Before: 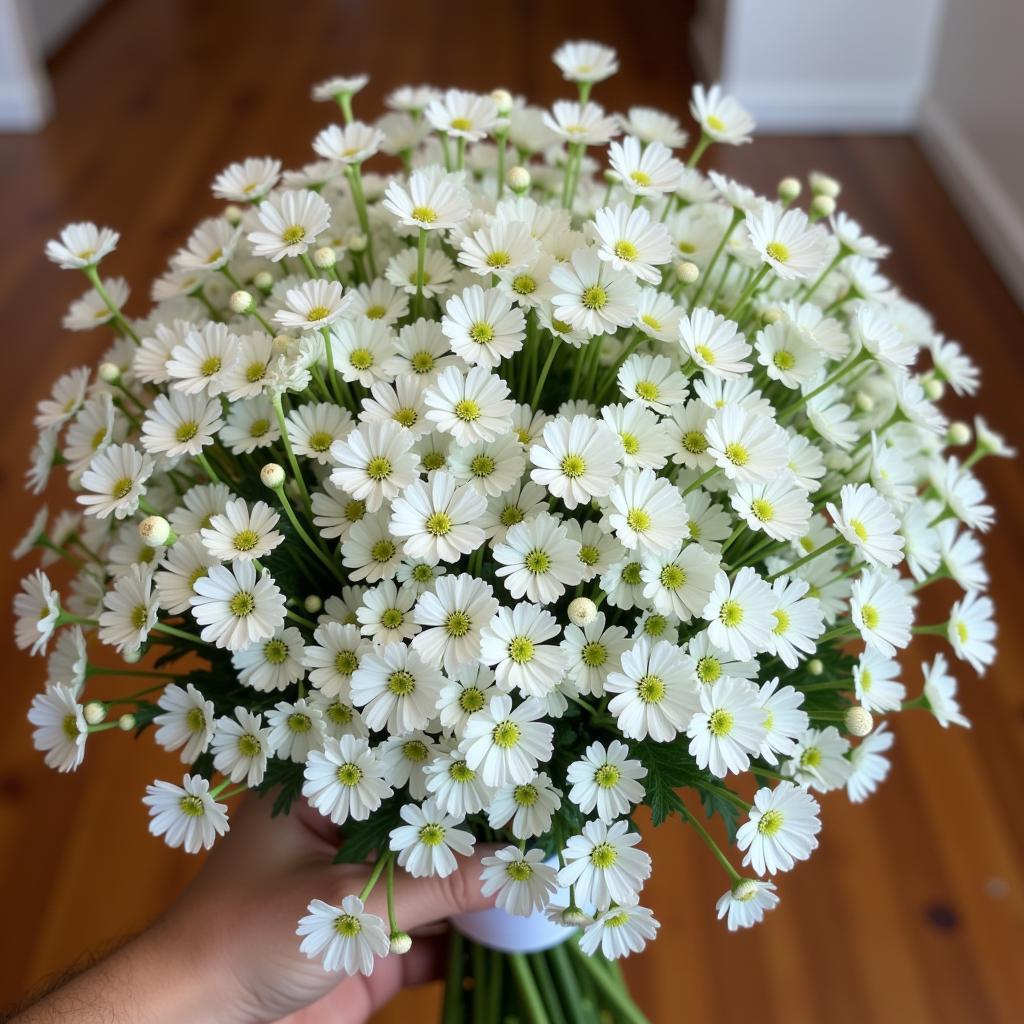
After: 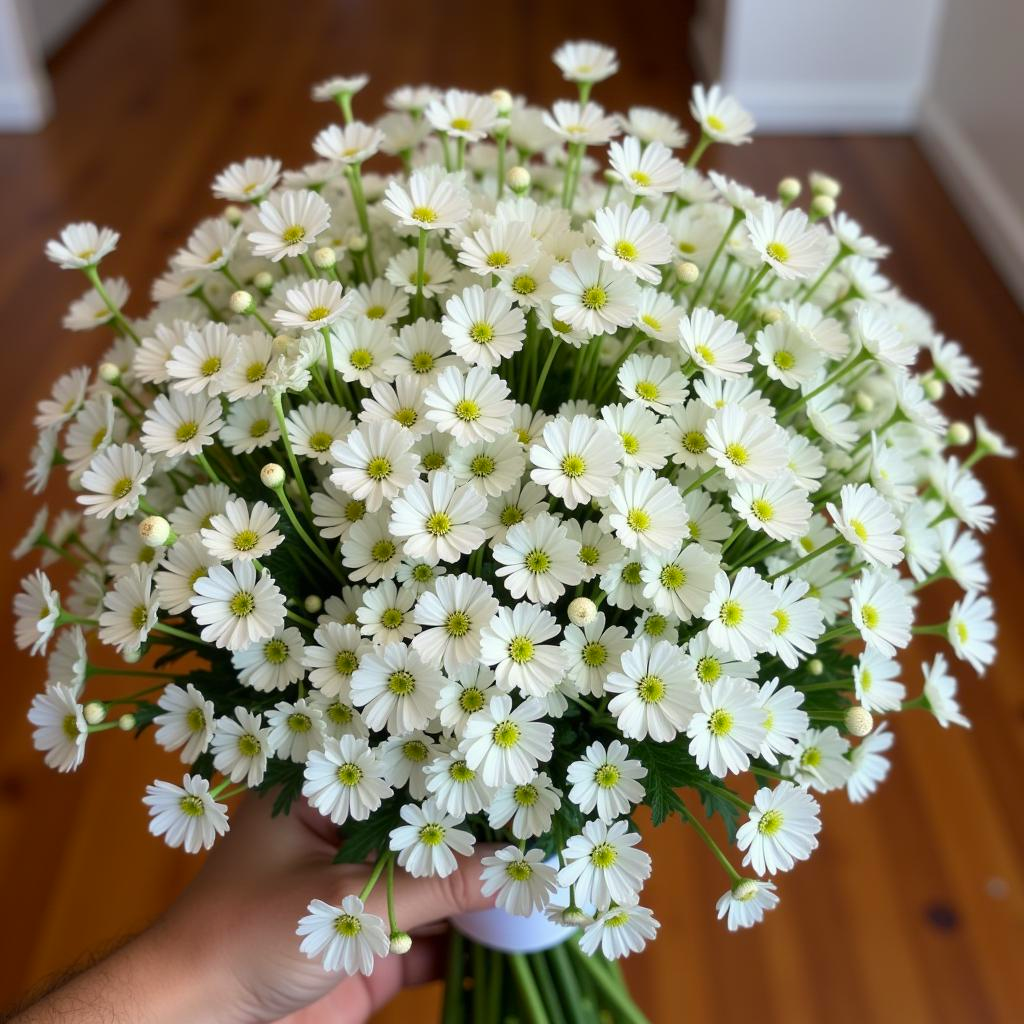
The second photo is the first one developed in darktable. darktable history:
color correction: highlights a* 0.799, highlights b* 2.81, saturation 1.09
